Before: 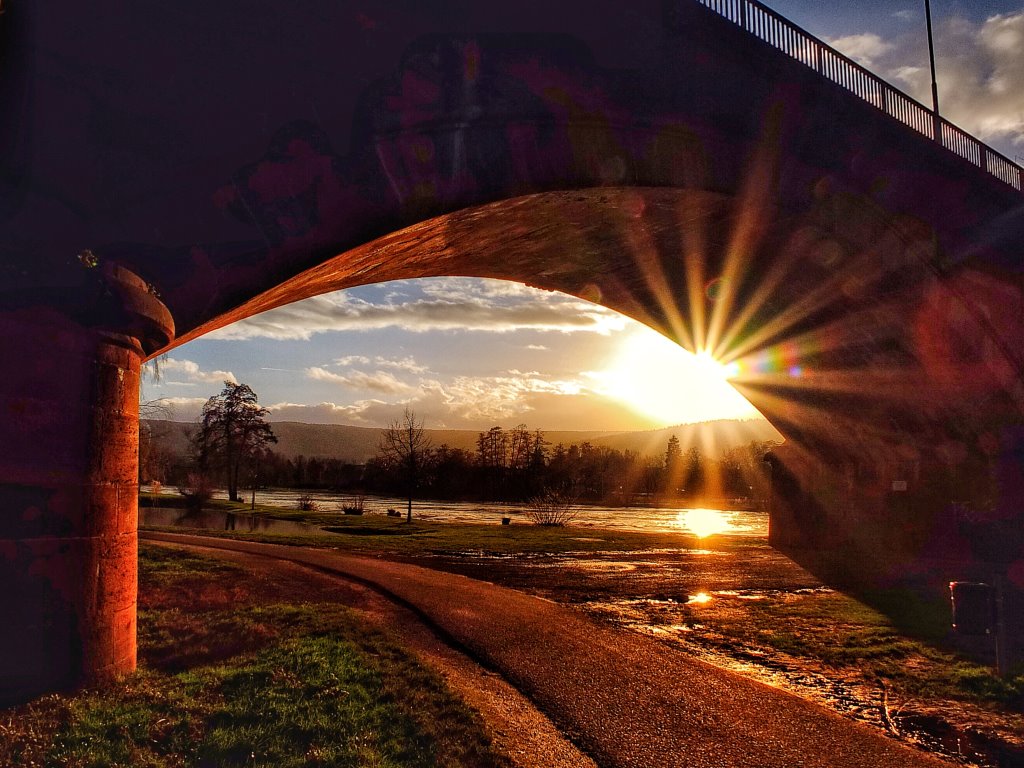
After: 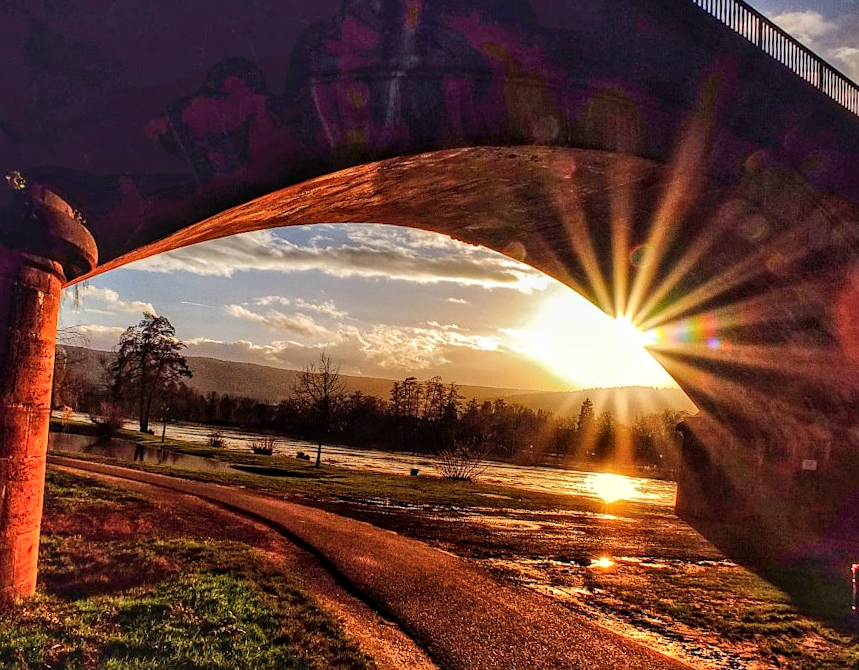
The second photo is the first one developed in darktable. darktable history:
shadows and highlights: soften with gaussian
rotate and perspective: rotation 4.1°, automatic cropping off
local contrast: on, module defaults
crop and rotate: left 10.071%, top 10.071%, right 10.02%, bottom 10.02%
sharpen: amount 0.2
